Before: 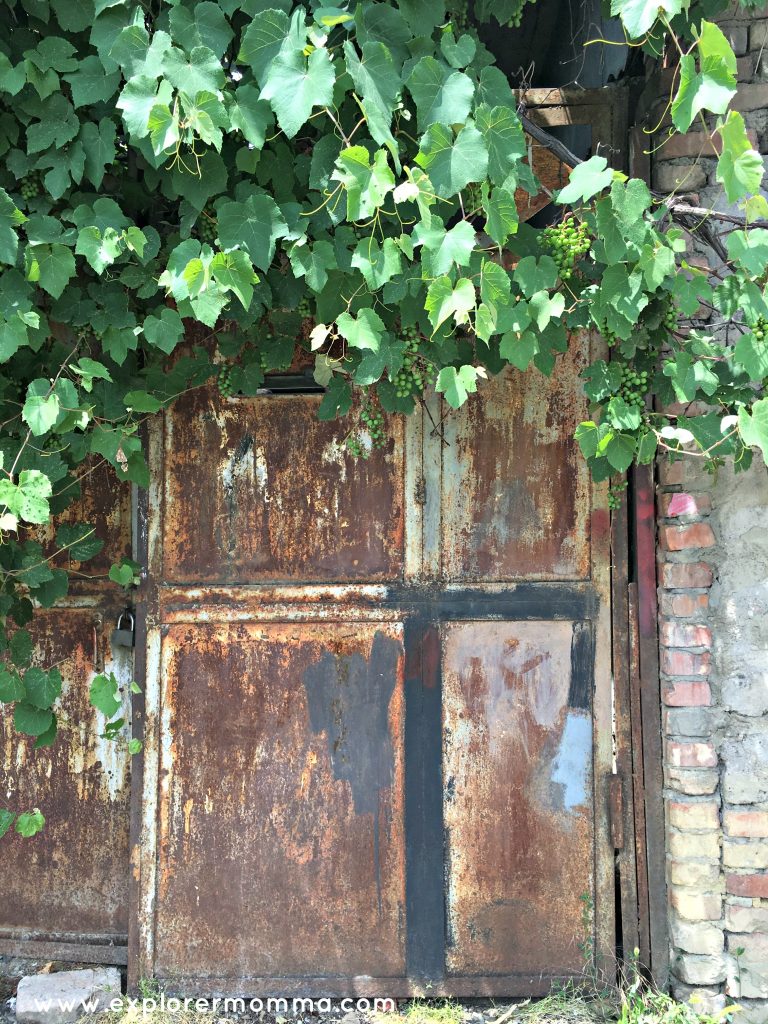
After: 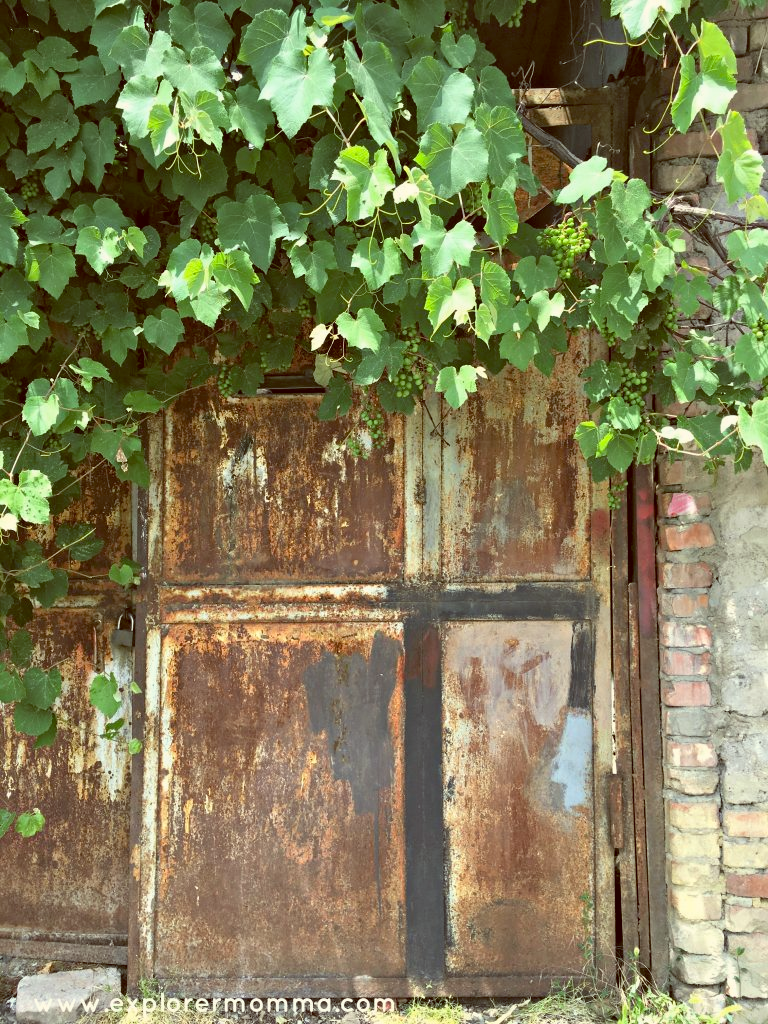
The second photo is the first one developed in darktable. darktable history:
color balance: lift [1.001, 1.007, 1, 0.993], gamma [1.023, 1.026, 1.01, 0.974], gain [0.964, 1.059, 1.073, 0.927]
exposure: black level correction 0, compensate exposure bias true, compensate highlight preservation false
